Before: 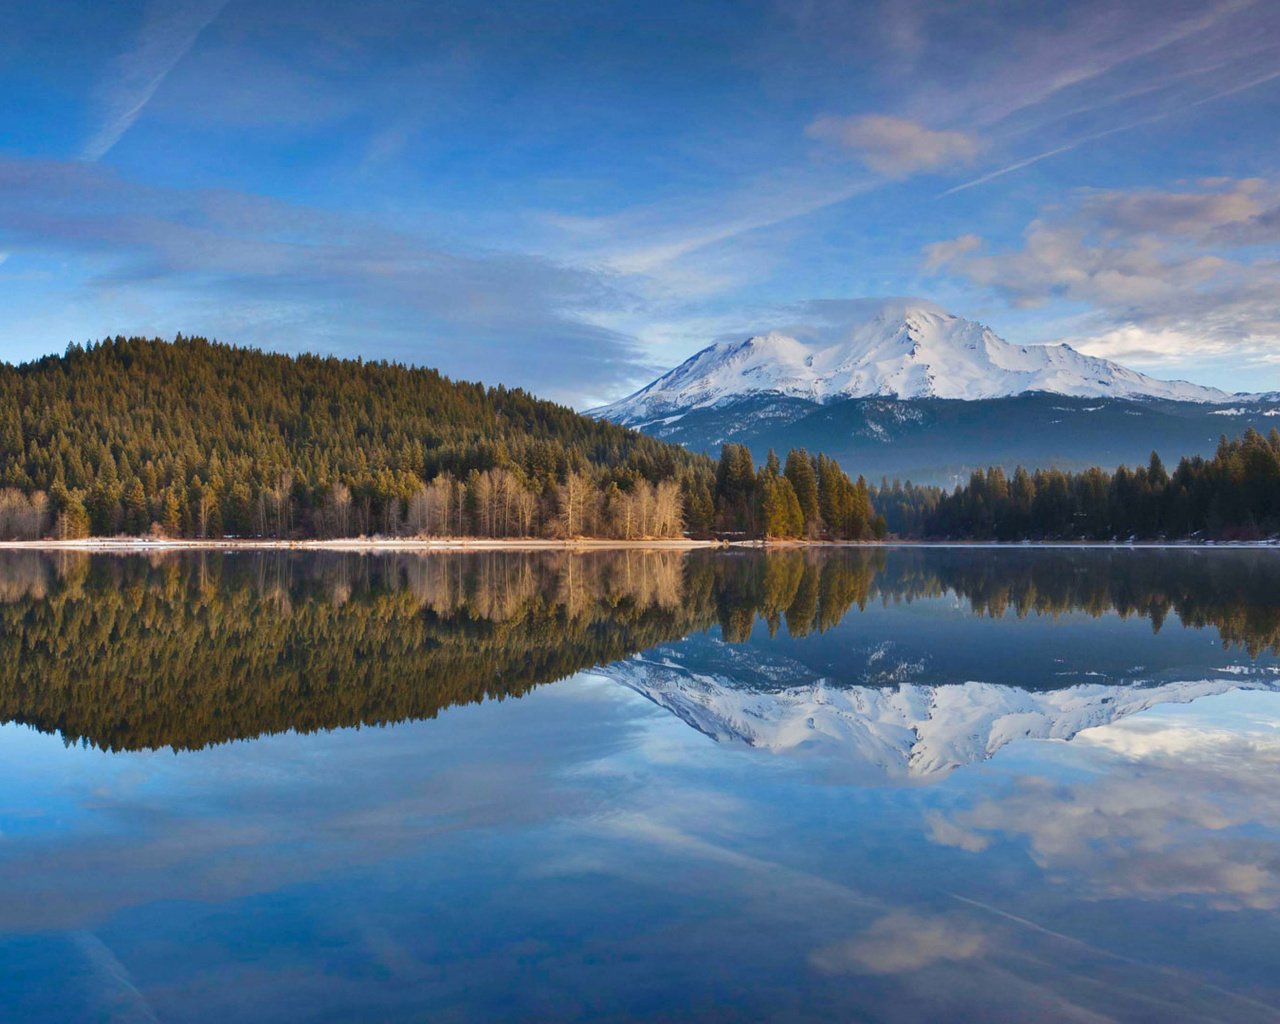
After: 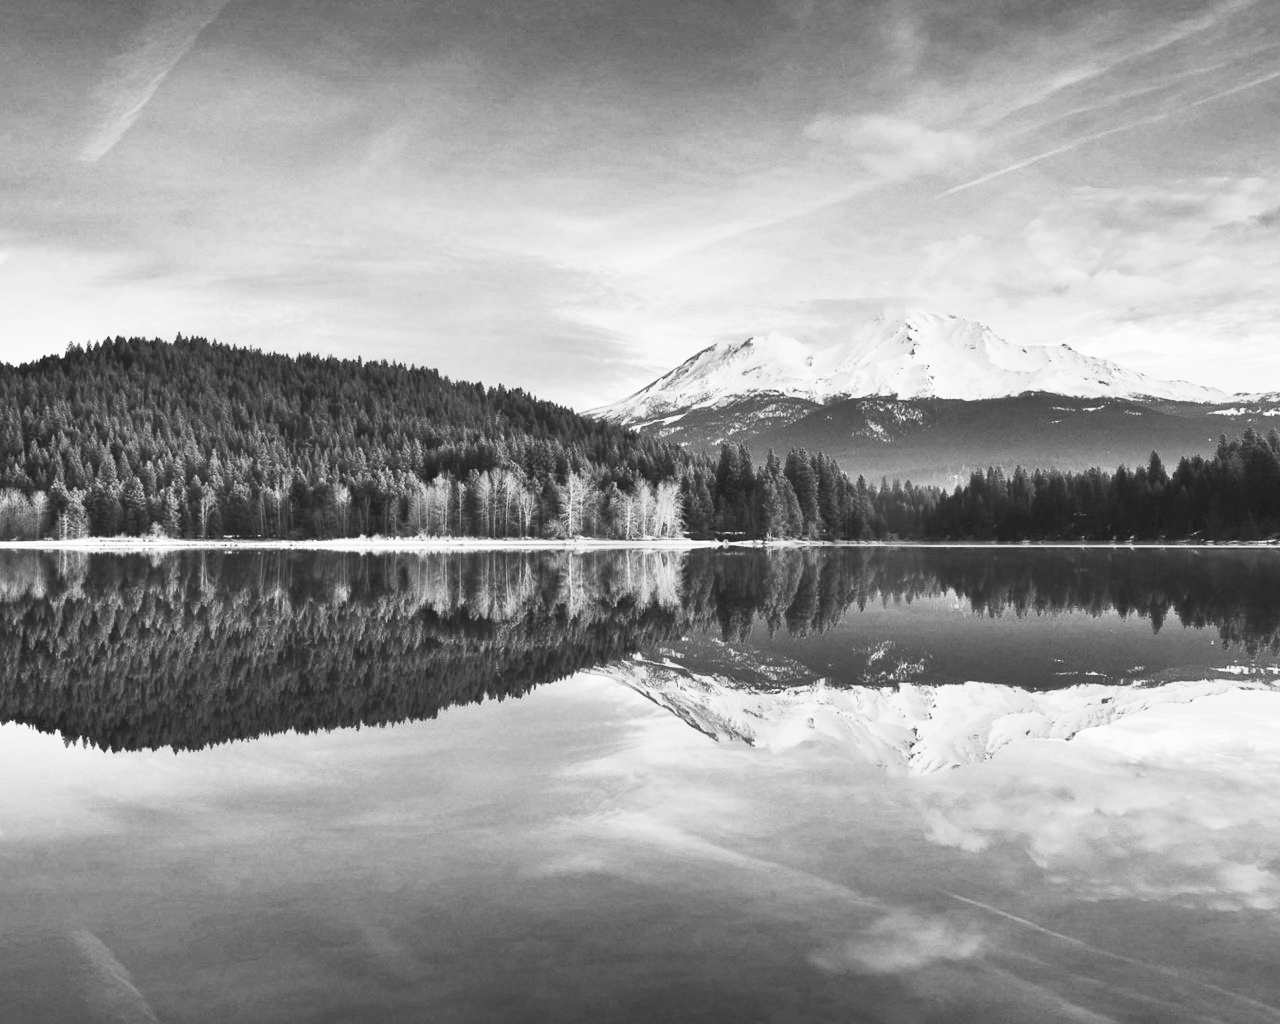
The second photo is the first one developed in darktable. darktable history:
contrast brightness saturation: contrast 0.538, brightness 0.477, saturation -0.998
